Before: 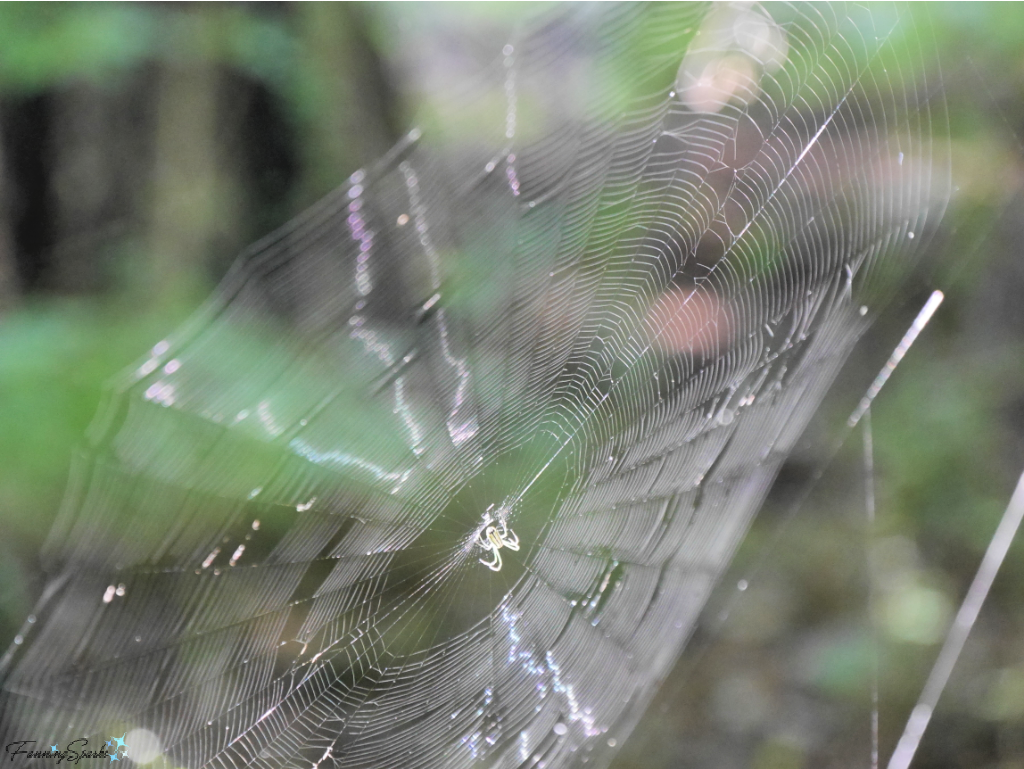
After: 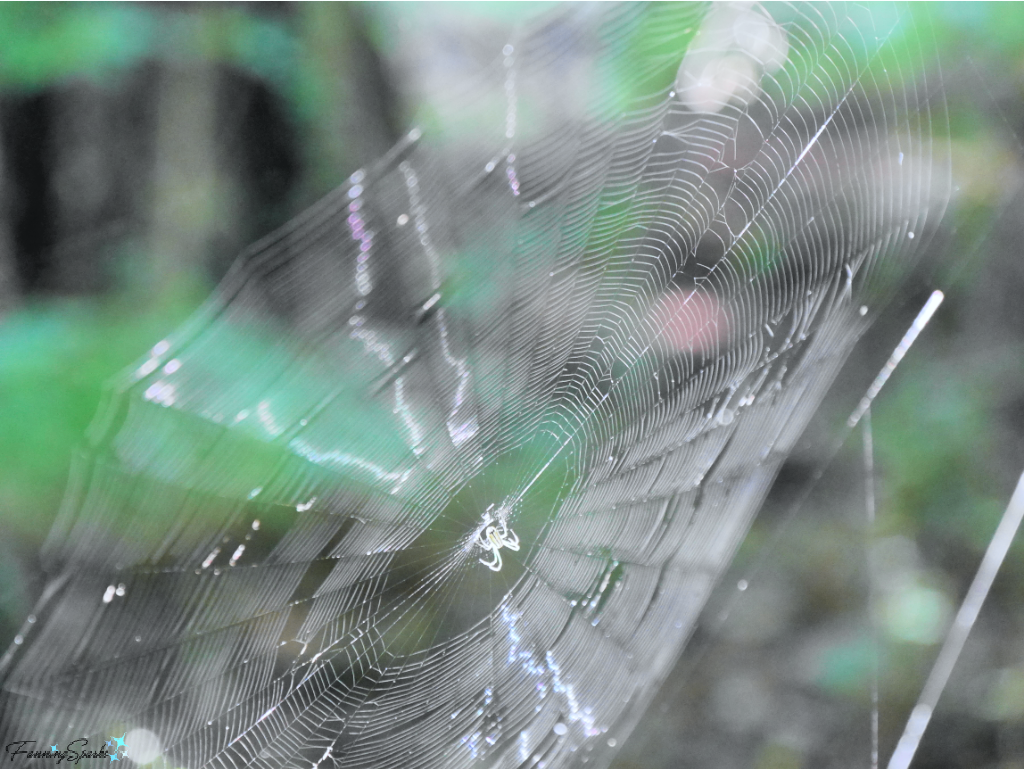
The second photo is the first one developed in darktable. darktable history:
color calibration: illuminant custom, x 0.368, y 0.373, temperature 4330.32 K
tone curve: curves: ch0 [(0, 0.009) (0.037, 0.035) (0.131, 0.126) (0.275, 0.28) (0.476, 0.514) (0.617, 0.667) (0.704, 0.759) (0.813, 0.863) (0.911, 0.931) (0.997, 1)]; ch1 [(0, 0) (0.318, 0.271) (0.444, 0.438) (0.493, 0.496) (0.508, 0.5) (0.534, 0.535) (0.57, 0.582) (0.65, 0.664) (0.746, 0.764) (1, 1)]; ch2 [(0, 0) (0.246, 0.24) (0.36, 0.381) (0.415, 0.434) (0.476, 0.492) (0.502, 0.499) (0.522, 0.518) (0.533, 0.534) (0.586, 0.598) (0.634, 0.643) (0.706, 0.717) (0.853, 0.83) (1, 0.951)], color space Lab, independent channels, preserve colors none
color zones: curves: ch1 [(0, 0.469) (0.01, 0.469) (0.12, 0.446) (0.248, 0.469) (0.5, 0.5) (0.748, 0.5) (0.99, 0.469) (1, 0.469)]
